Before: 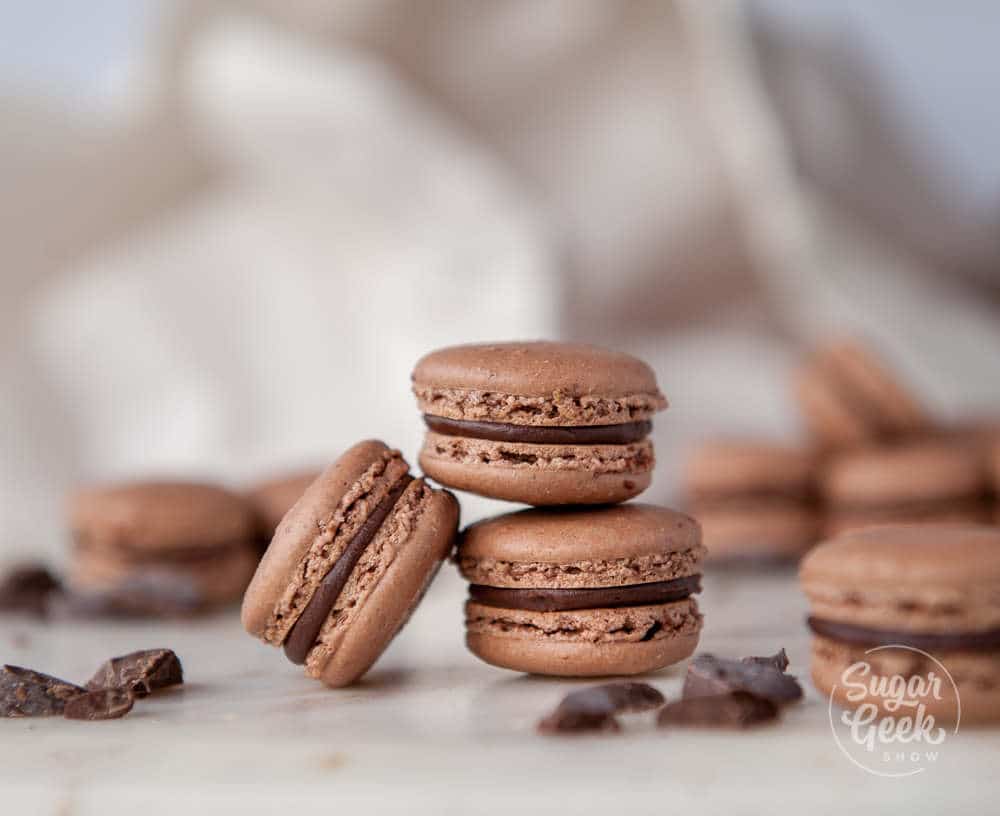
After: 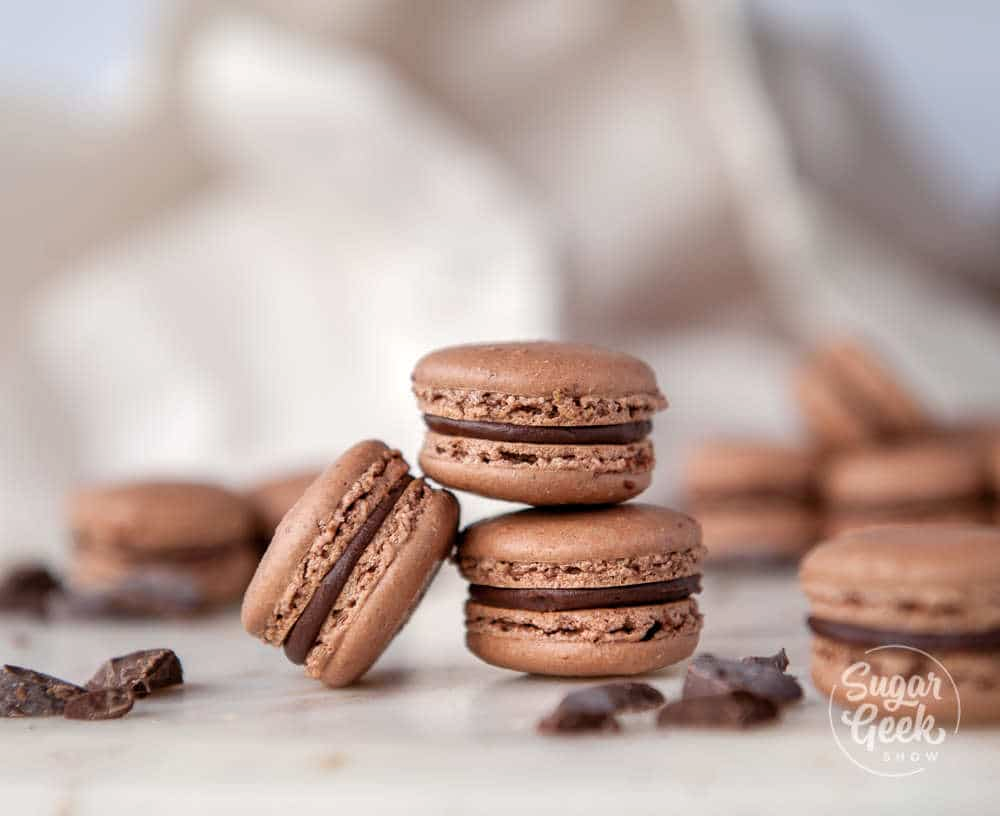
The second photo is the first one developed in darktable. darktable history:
tone equalizer: on, module defaults
levels: mode automatic, black 0.023%, white 99.97%, levels [0.062, 0.494, 0.925]
